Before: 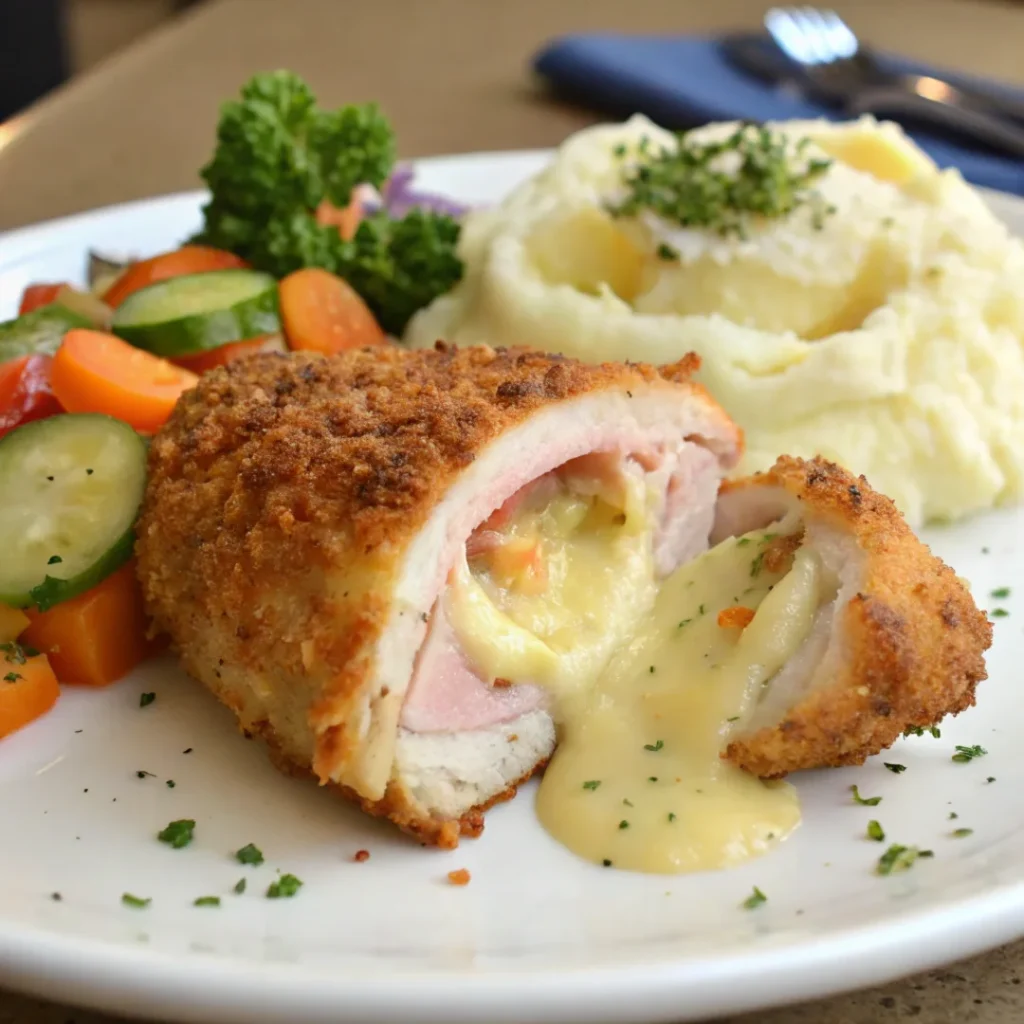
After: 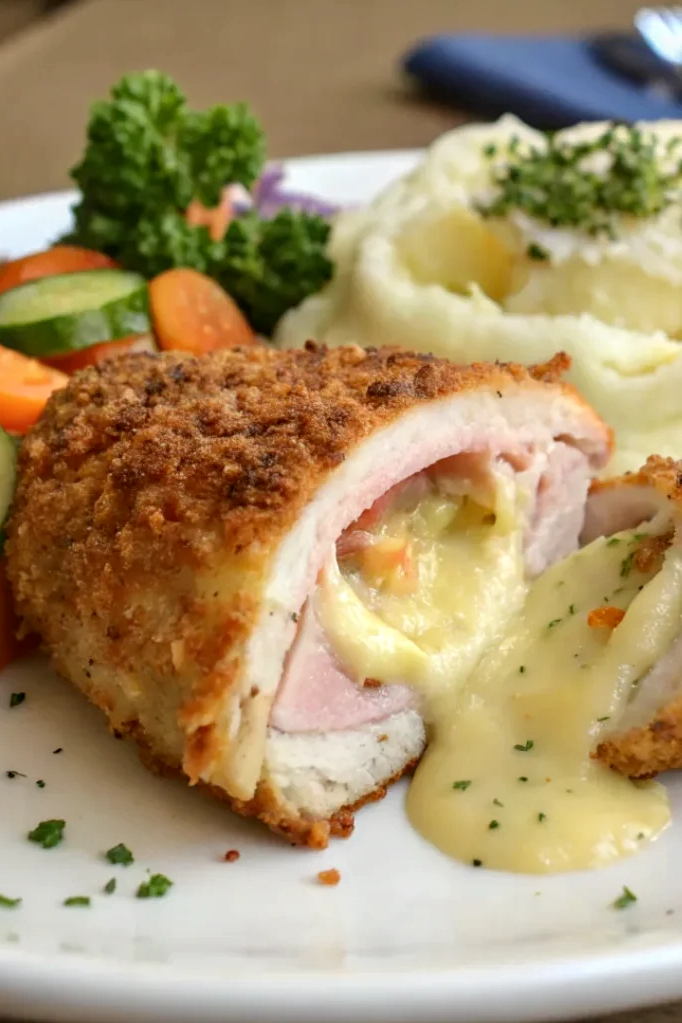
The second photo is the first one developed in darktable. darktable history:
crop and rotate: left 12.79%, right 20.579%
local contrast: highlights 56%, shadows 52%, detail 130%, midtone range 0.446
